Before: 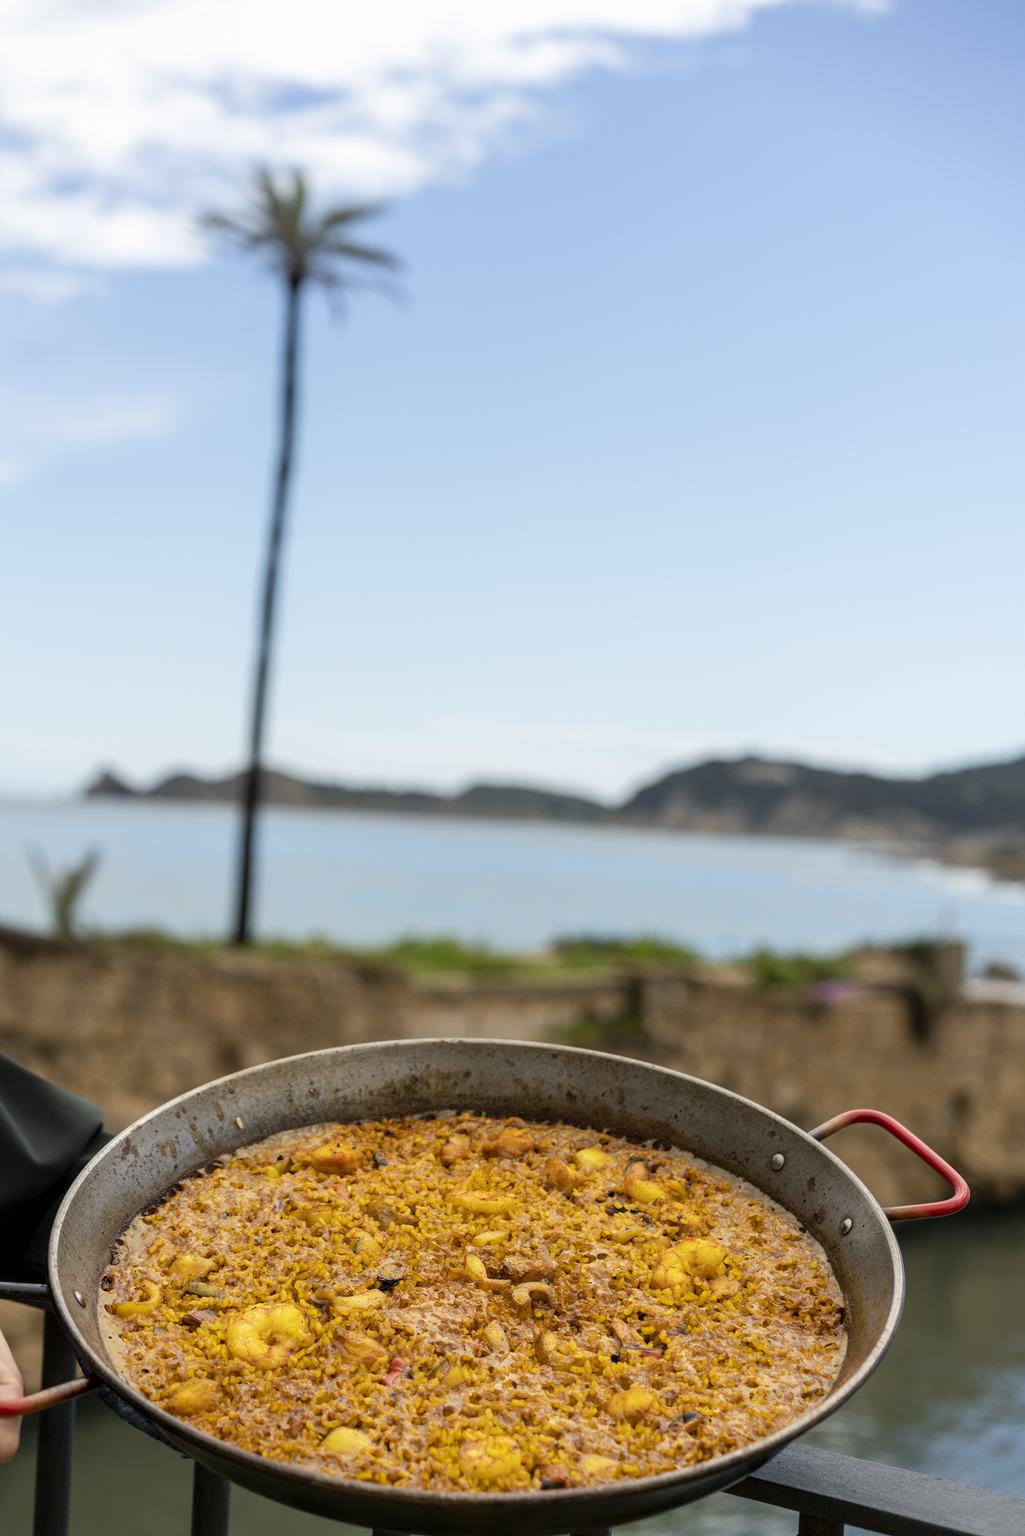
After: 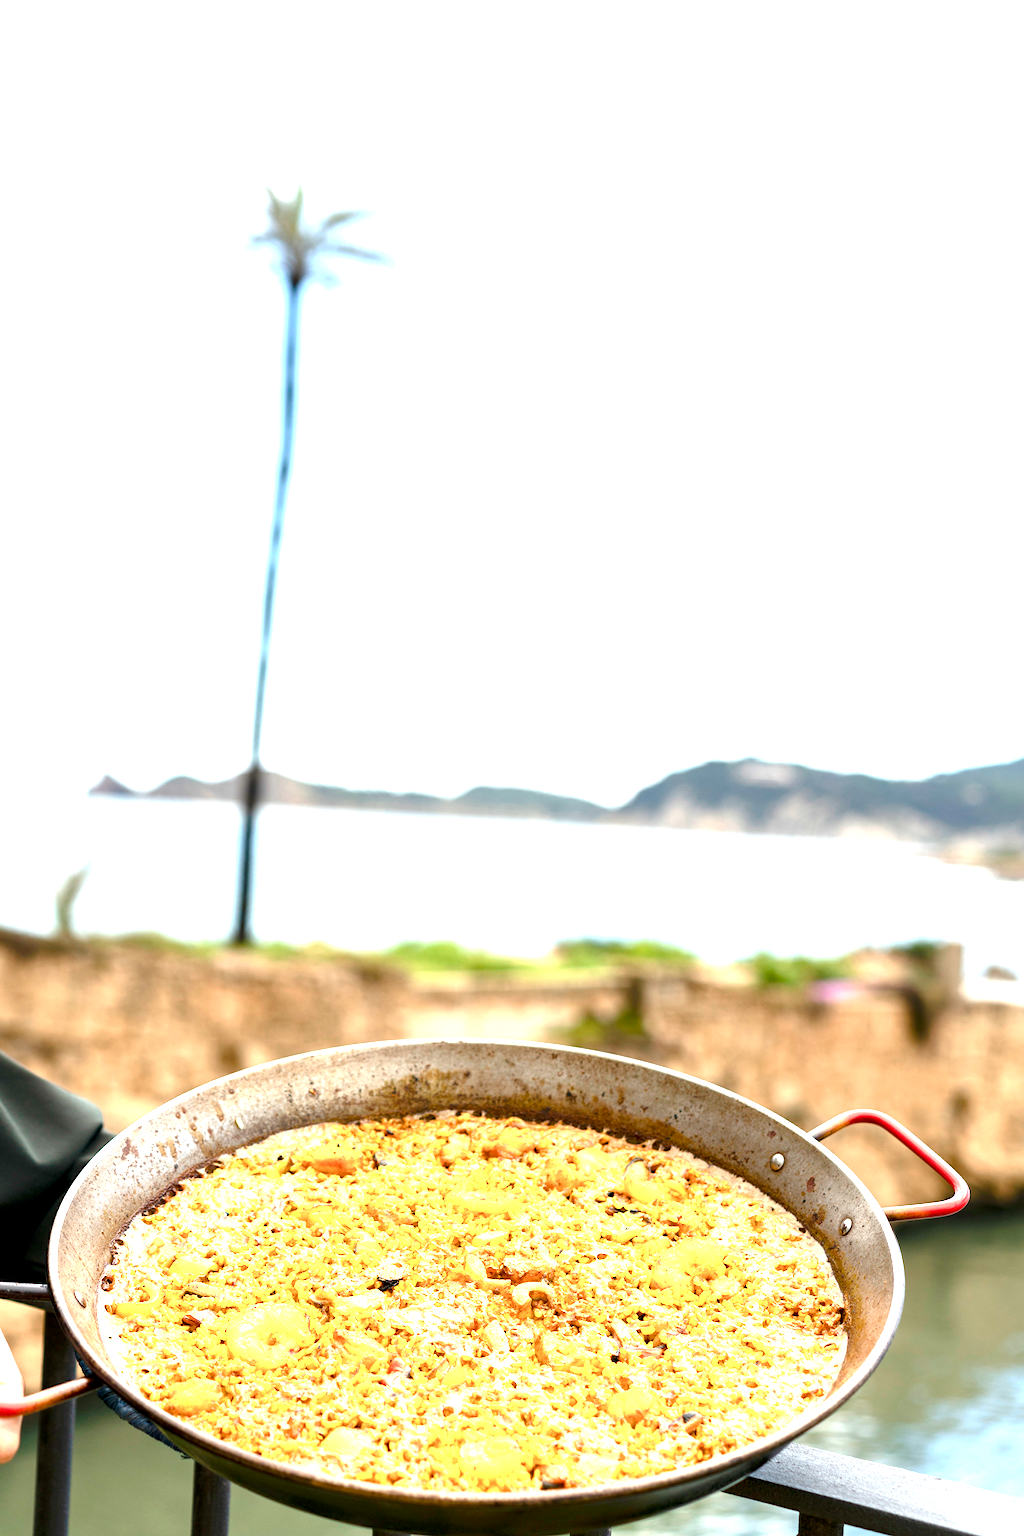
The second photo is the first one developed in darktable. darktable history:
exposure: exposure 2.226 EV, compensate highlight preservation false
color balance rgb: perceptual saturation grading › global saturation 0.971%, perceptual saturation grading › highlights -18.123%, perceptual saturation grading › mid-tones 7.264%, perceptual saturation grading › shadows 27.729%, global vibrance 20%
